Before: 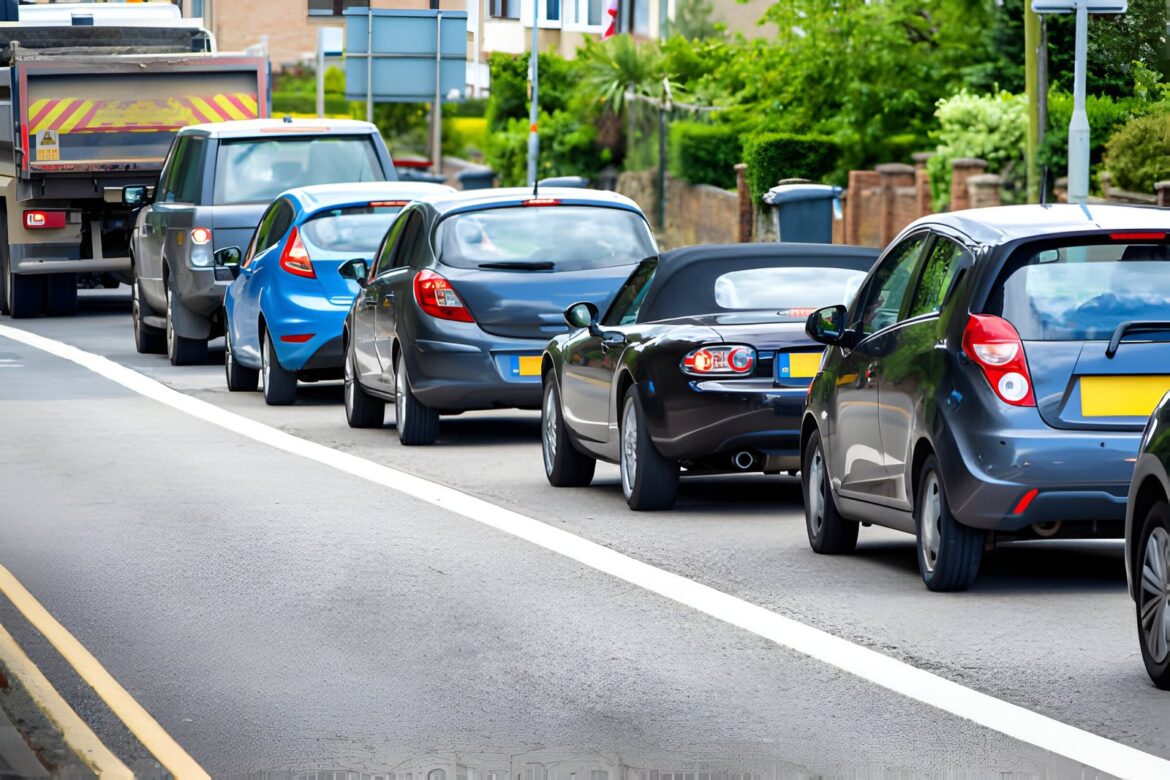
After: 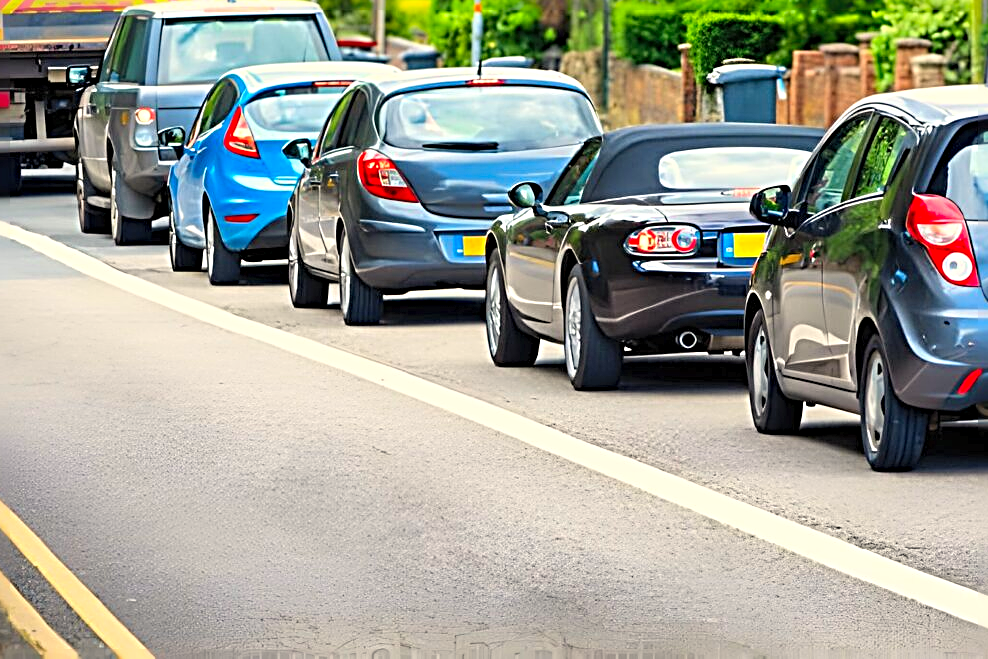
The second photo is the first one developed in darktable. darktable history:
white balance: red 1.045, blue 0.932
crop and rotate: left 4.842%, top 15.51%, right 10.668%
contrast brightness saturation: contrast 0.07, brightness 0.18, saturation 0.4
sharpen: radius 3.69, amount 0.928
